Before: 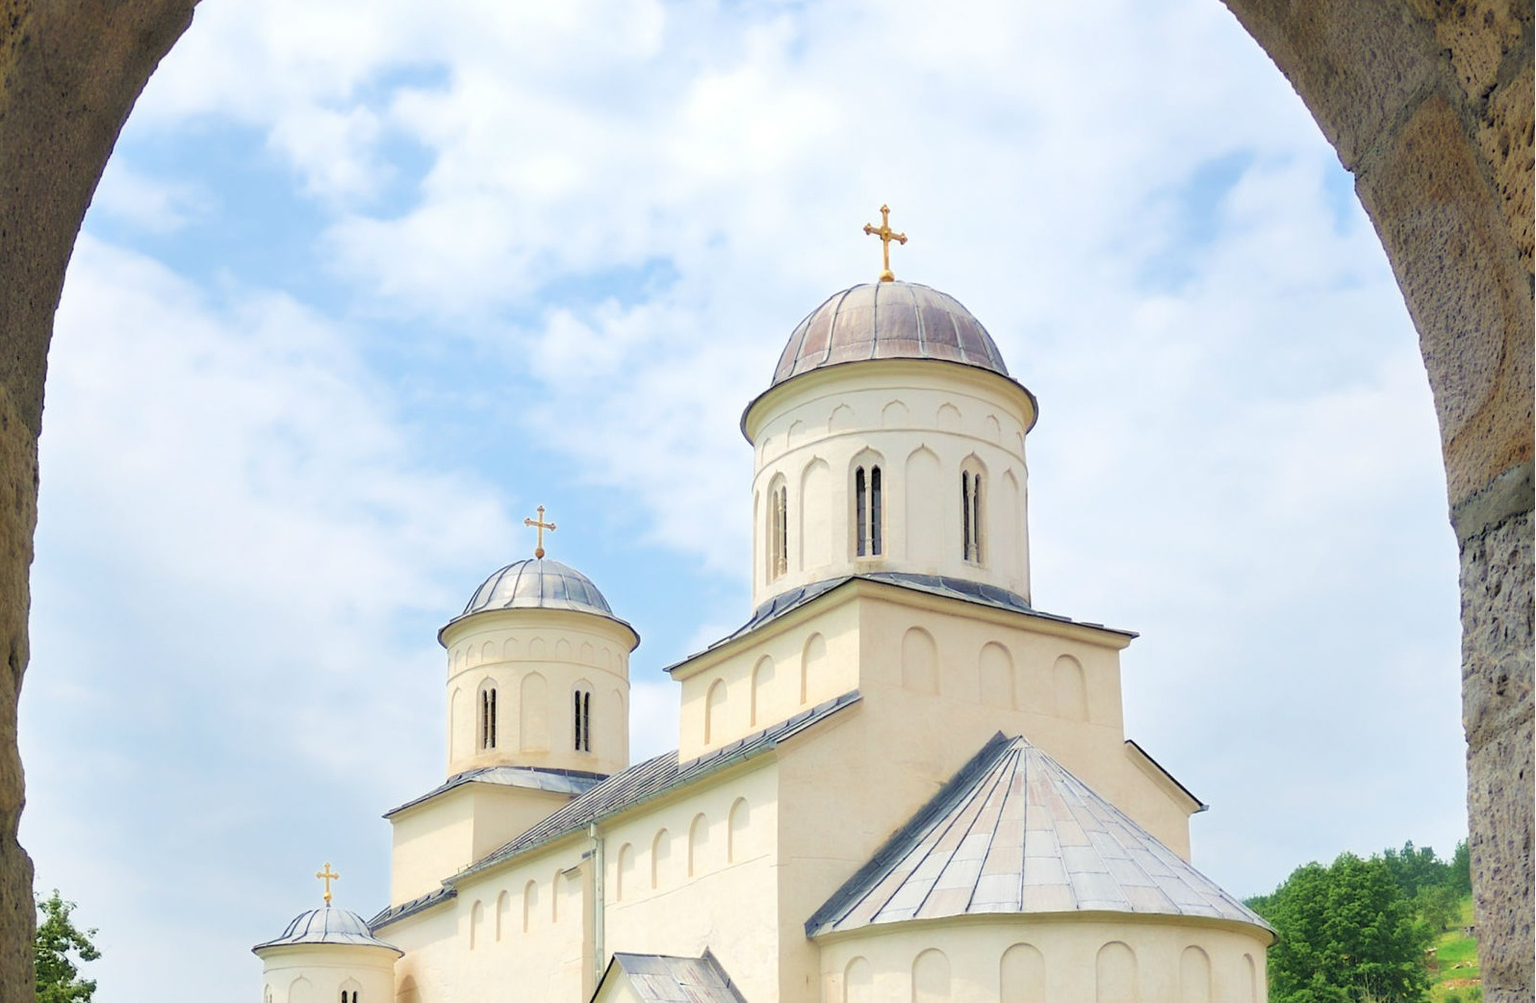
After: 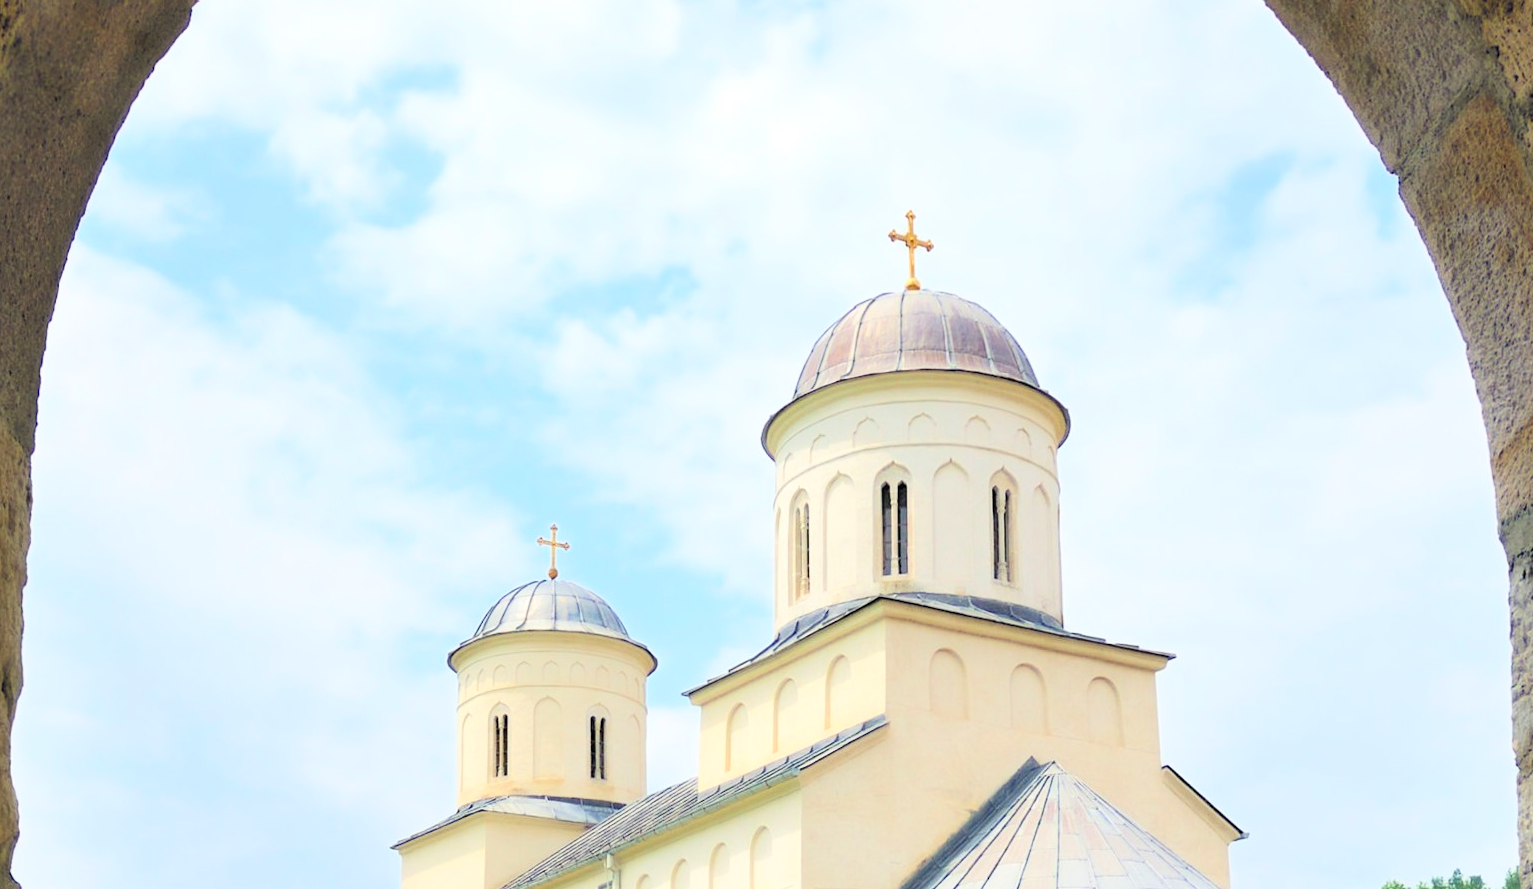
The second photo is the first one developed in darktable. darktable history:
contrast brightness saturation: contrast 0.2, brightness 0.16, saturation 0.22
crop and rotate: angle 0.2°, left 0.275%, right 3.127%, bottom 14.18%
